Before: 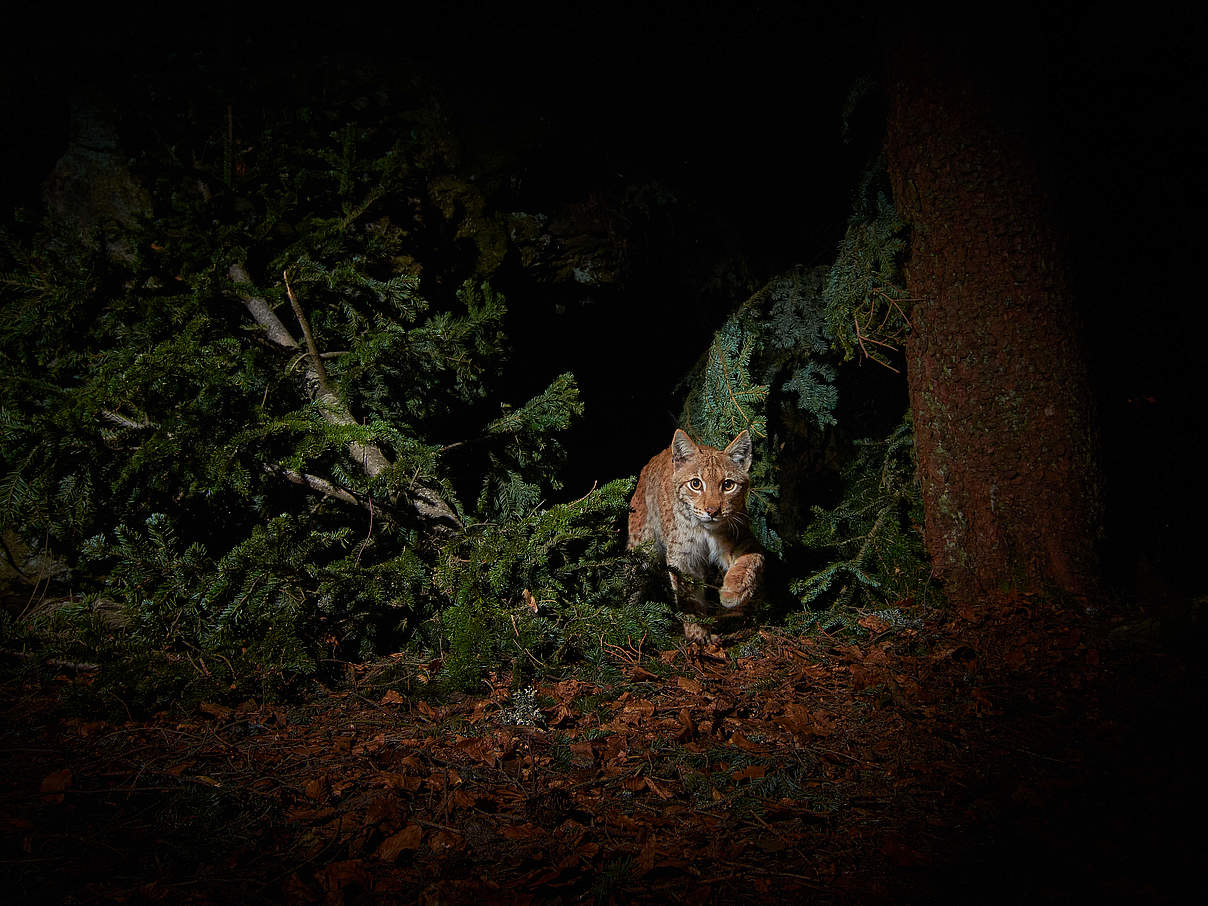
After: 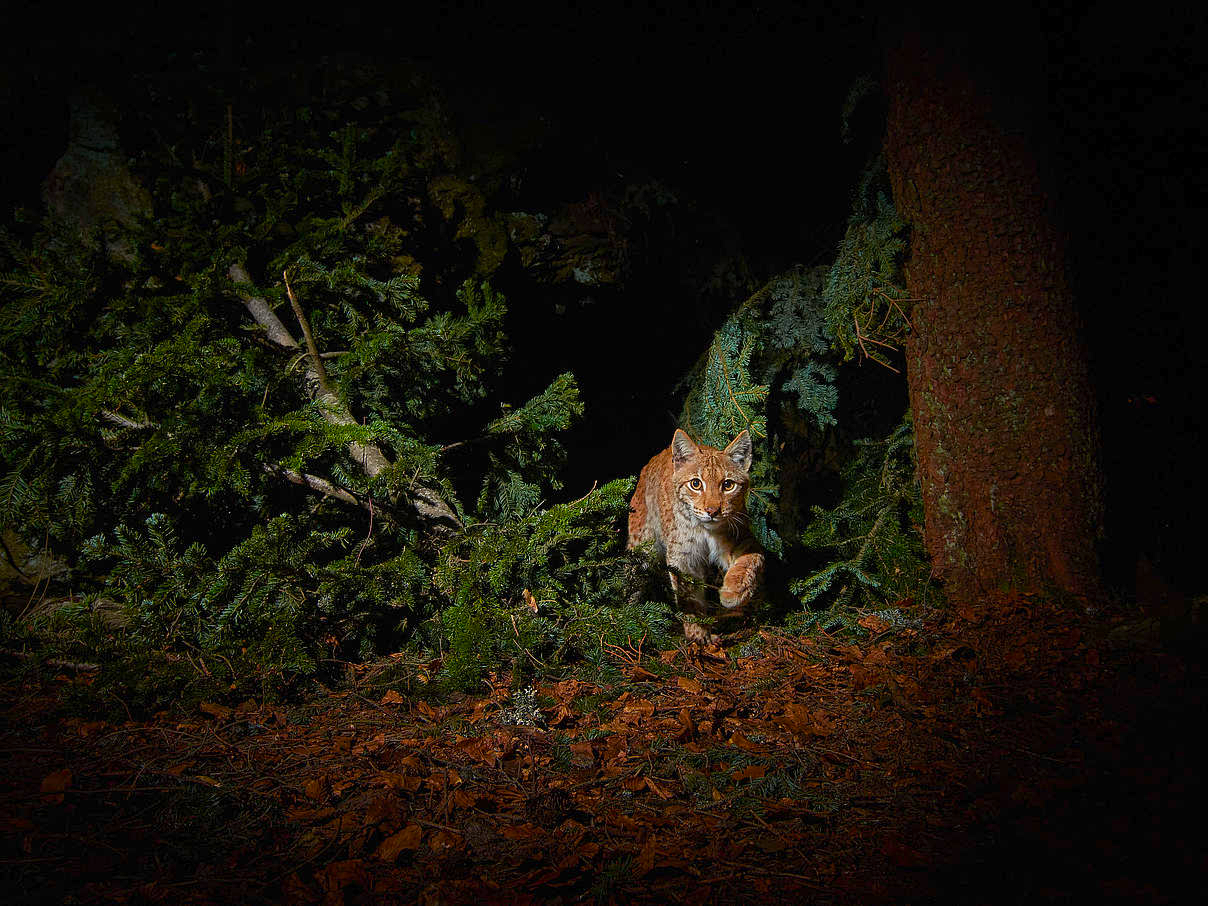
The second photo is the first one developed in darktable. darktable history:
color balance rgb: power › hue 72.03°, perceptual saturation grading › global saturation 19.837%, perceptual brilliance grading › global brilliance 10.436%, contrast -10.486%
